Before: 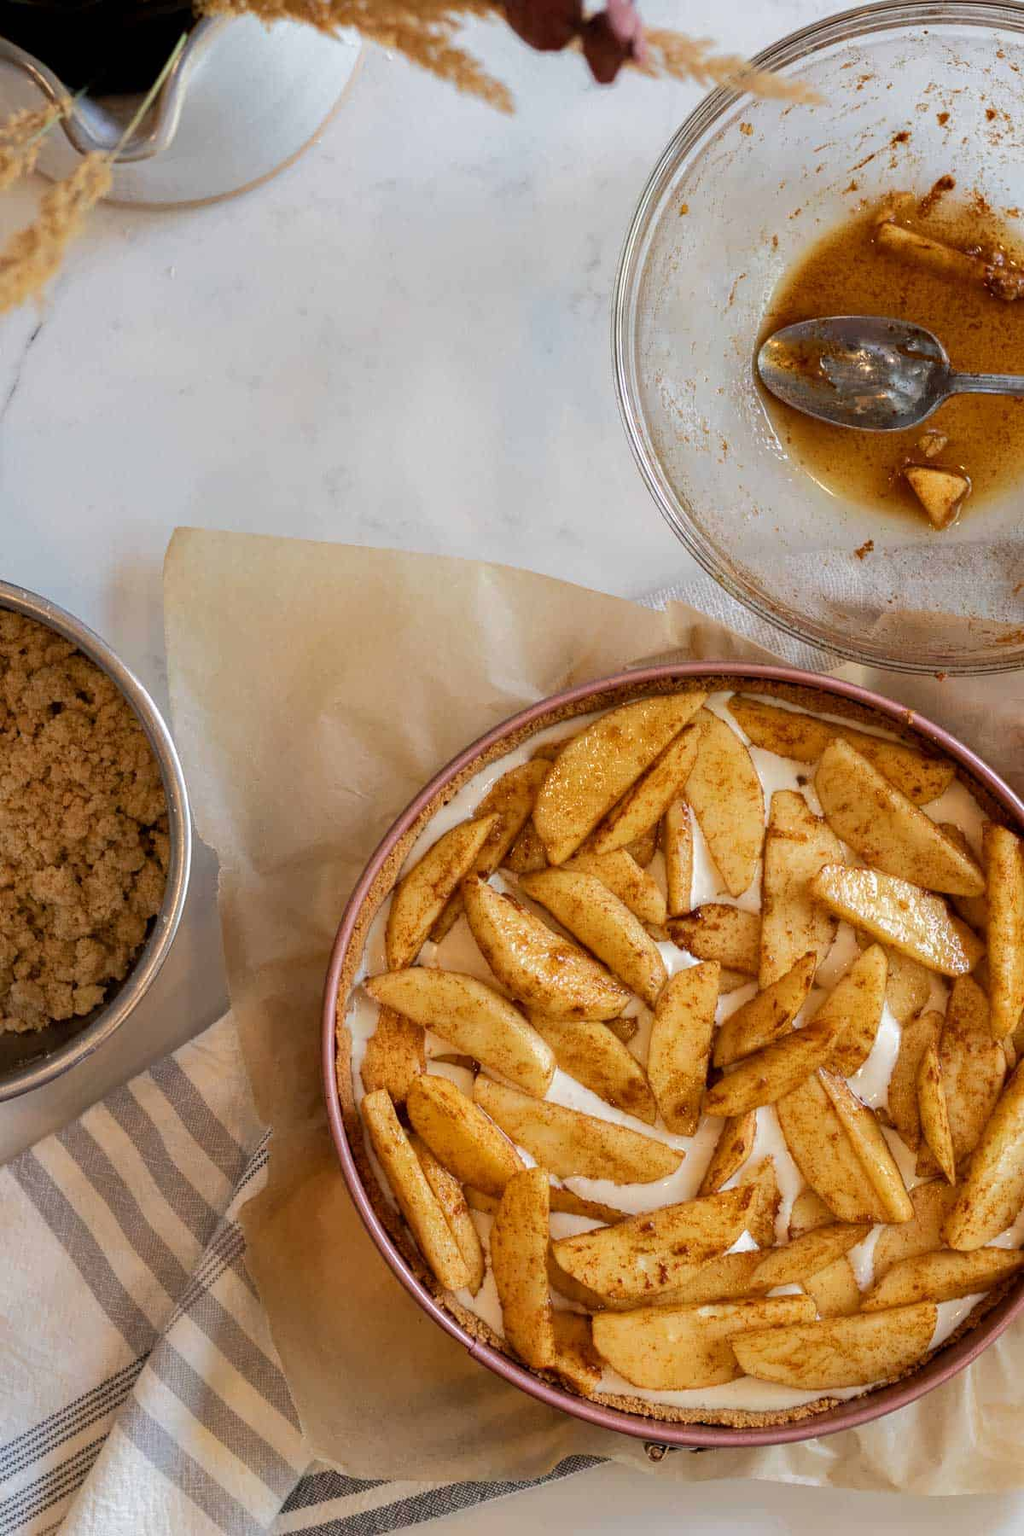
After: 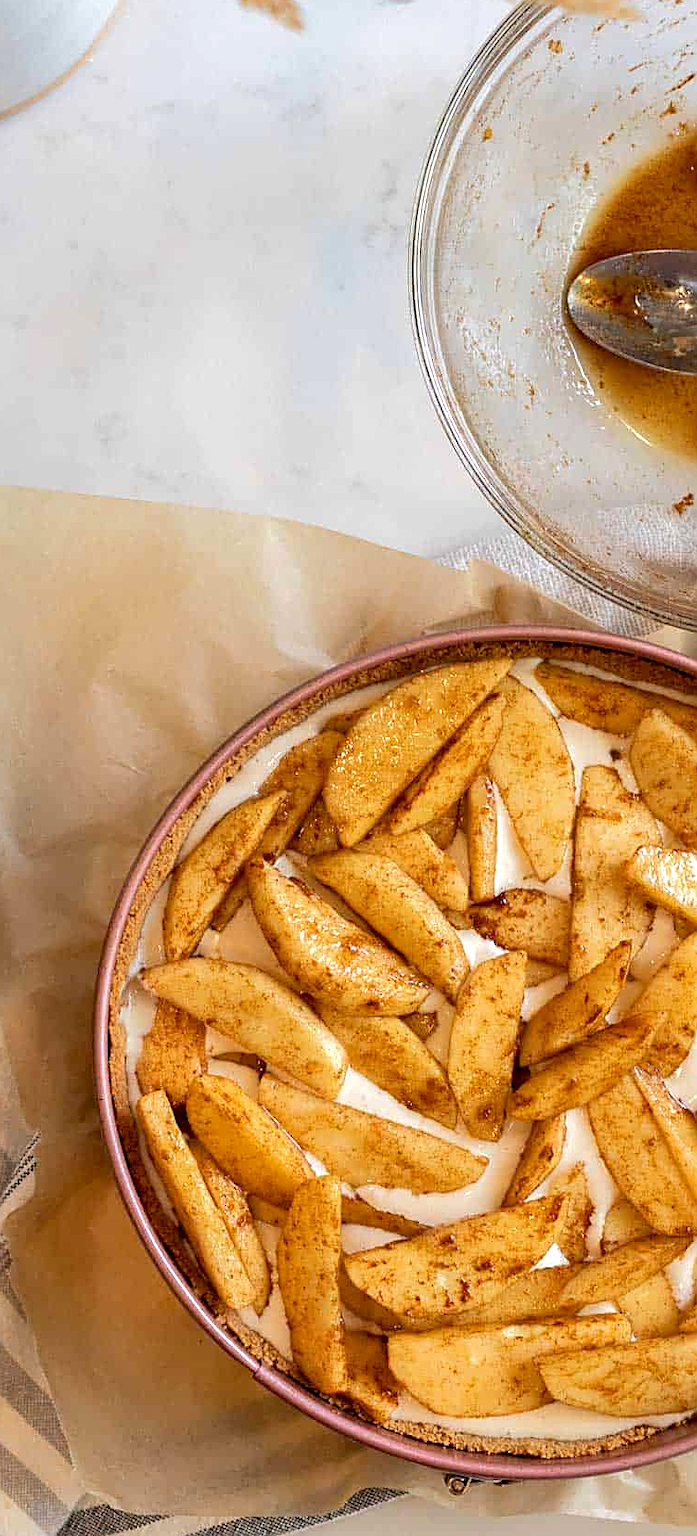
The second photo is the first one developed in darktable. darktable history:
exposure: black level correction 0.004, exposure 0.381 EV, compensate highlight preservation false
crop and rotate: left 23.018%, top 5.627%, right 14.308%, bottom 2.366%
sharpen: on, module defaults
